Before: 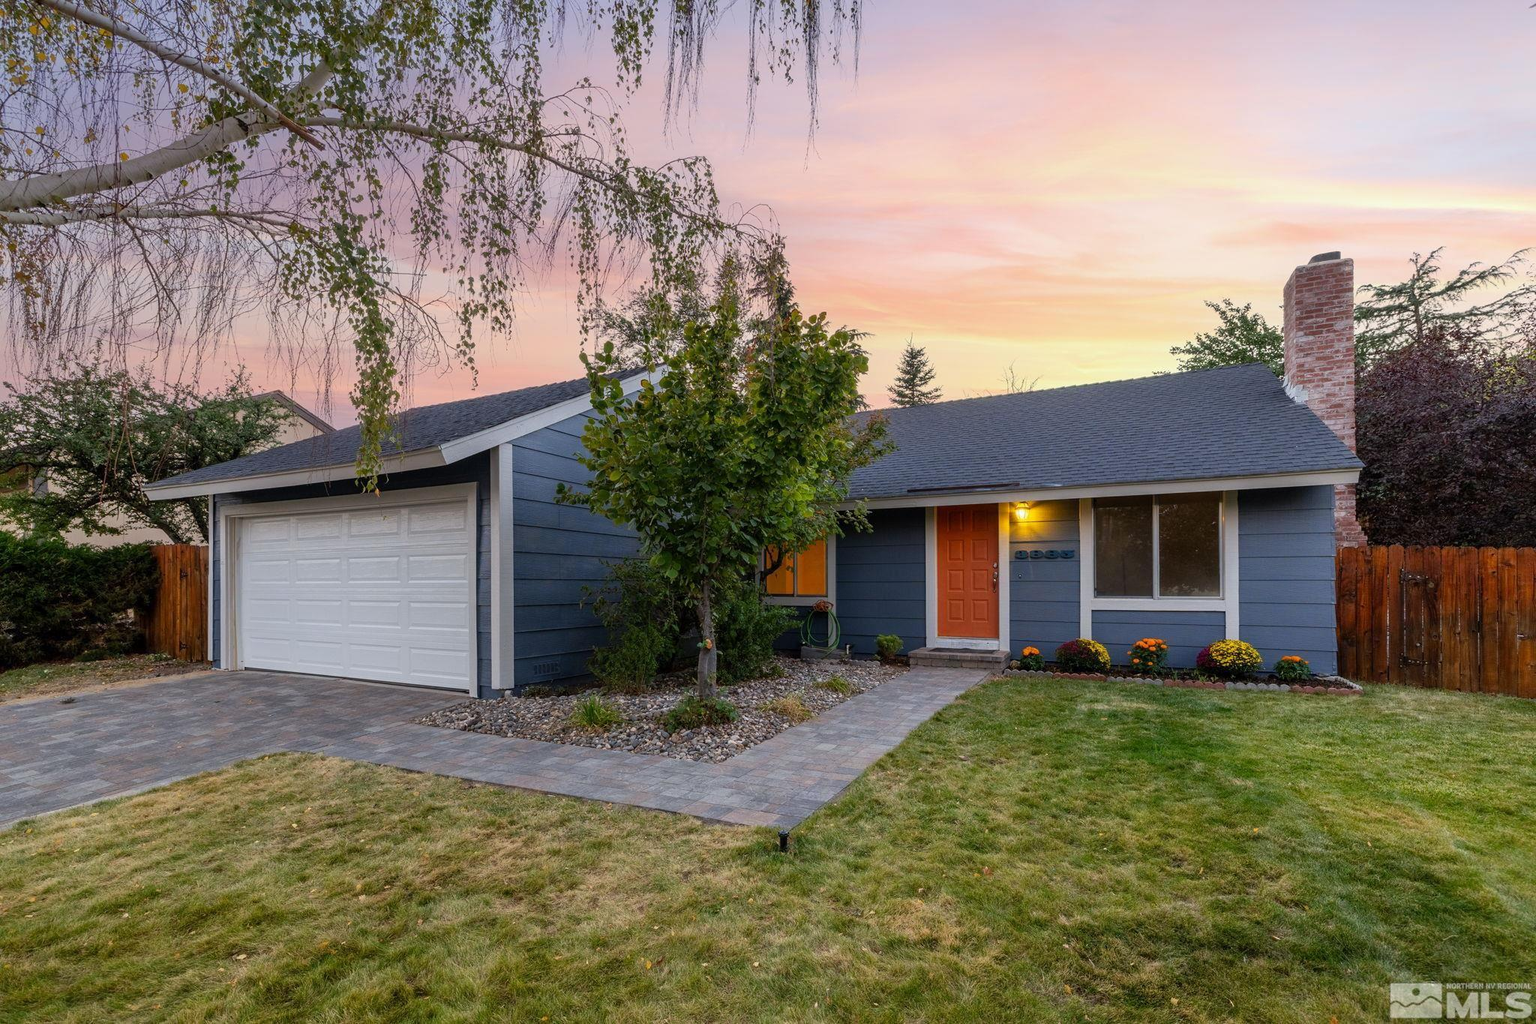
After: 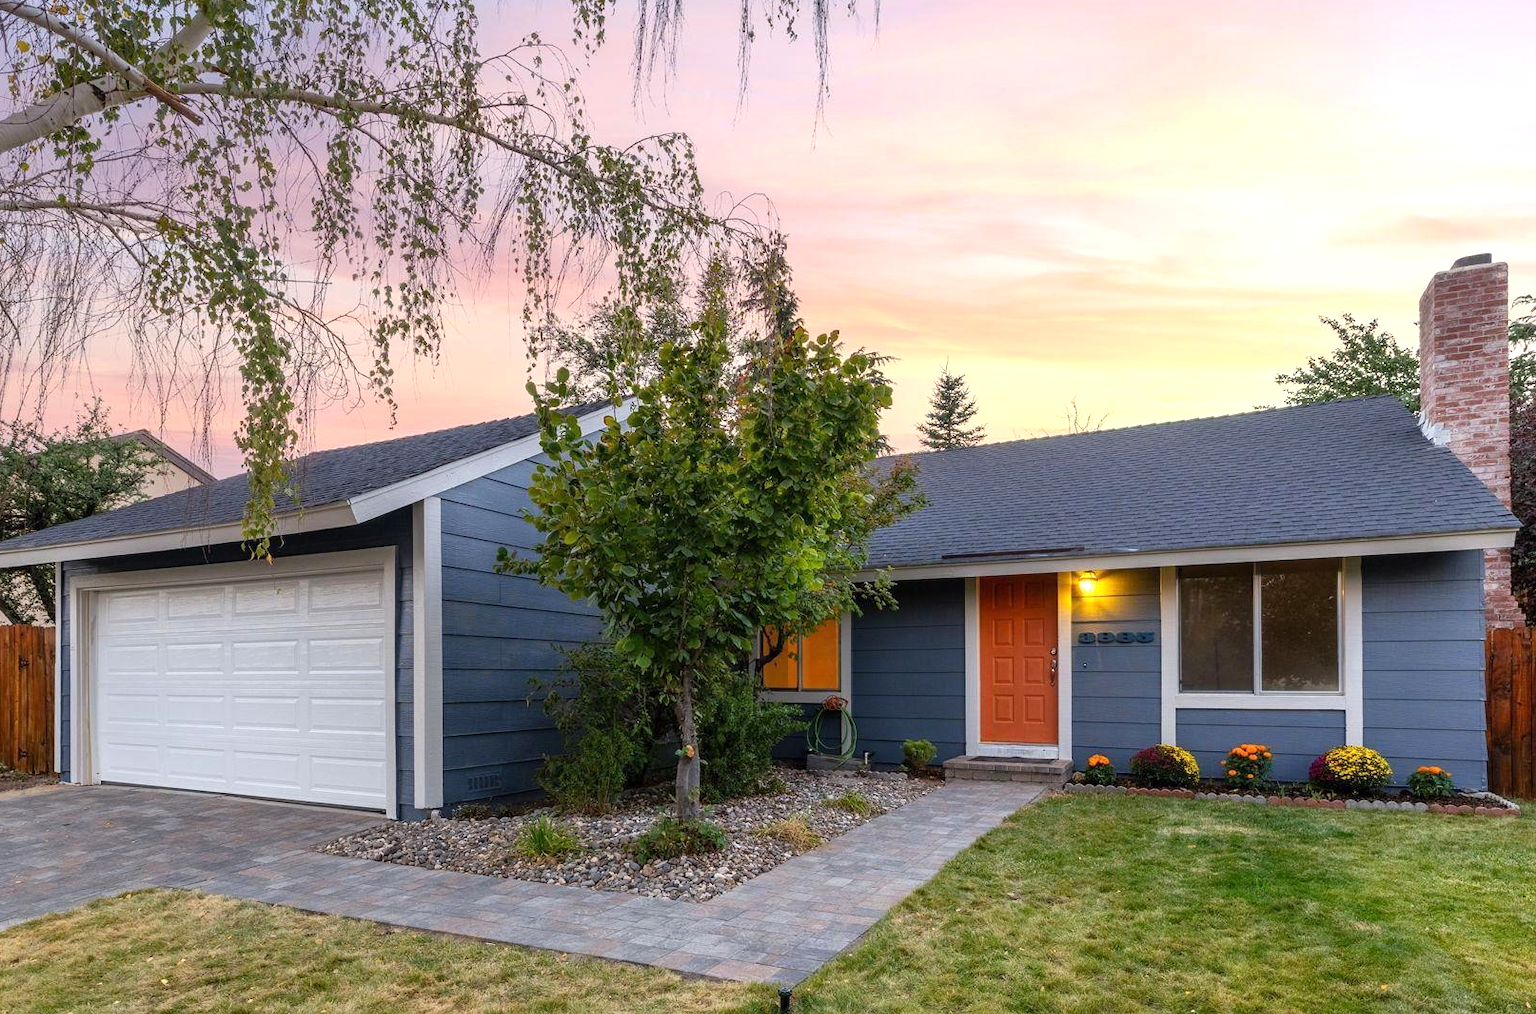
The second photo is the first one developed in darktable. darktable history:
exposure: exposure 0.485 EV, compensate highlight preservation false
crop and rotate: left 10.77%, top 5.1%, right 10.41%, bottom 16.76%
